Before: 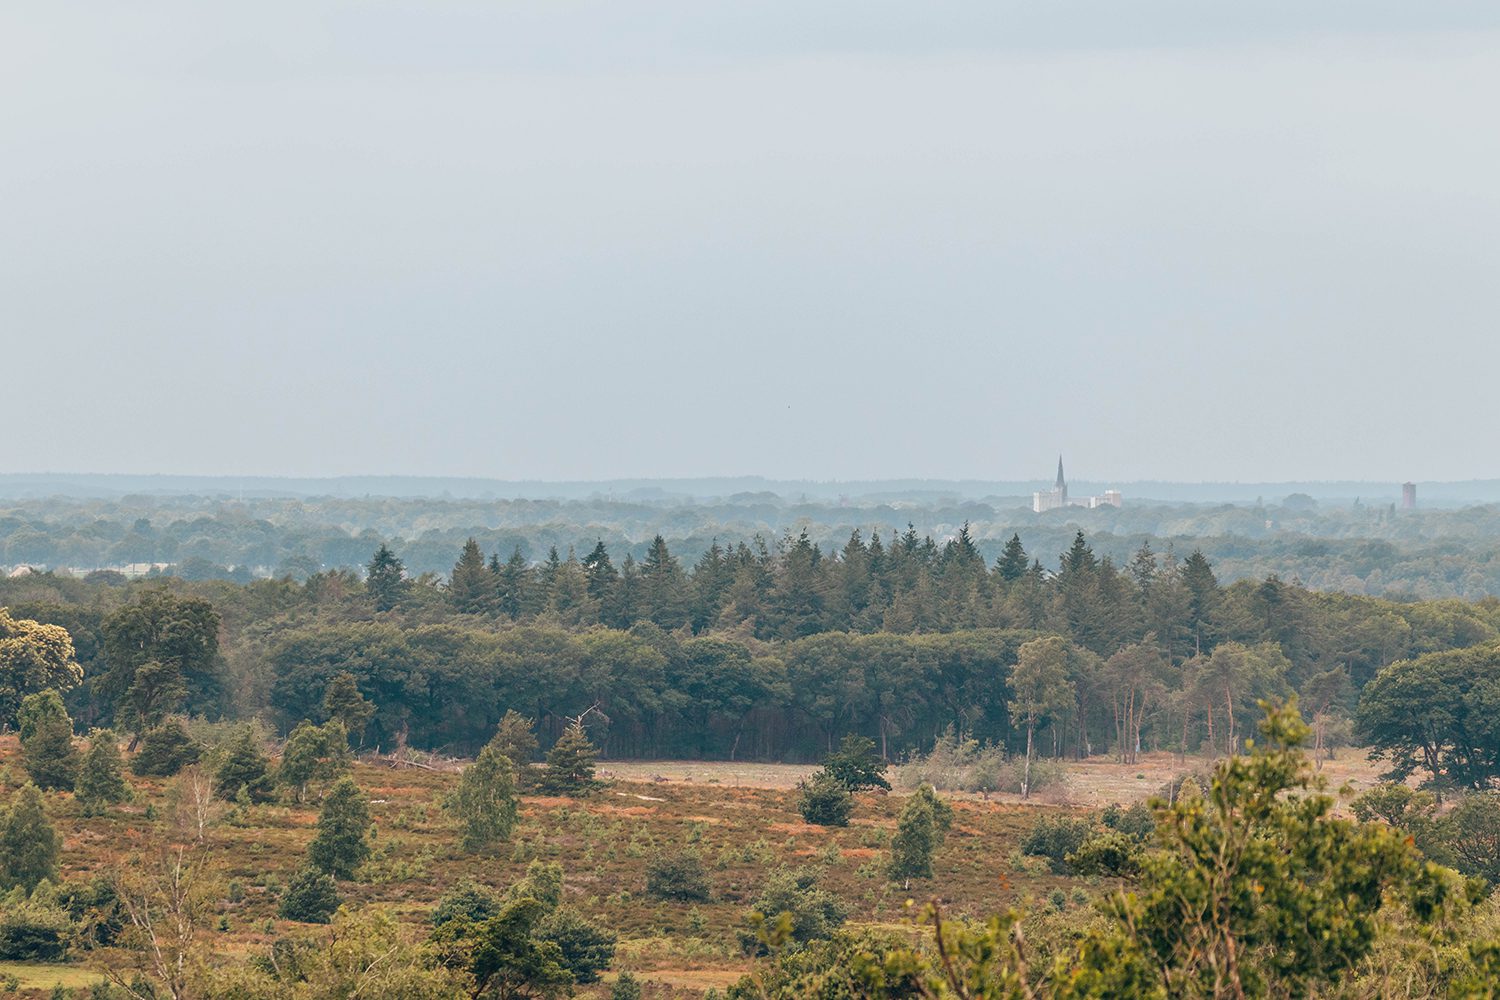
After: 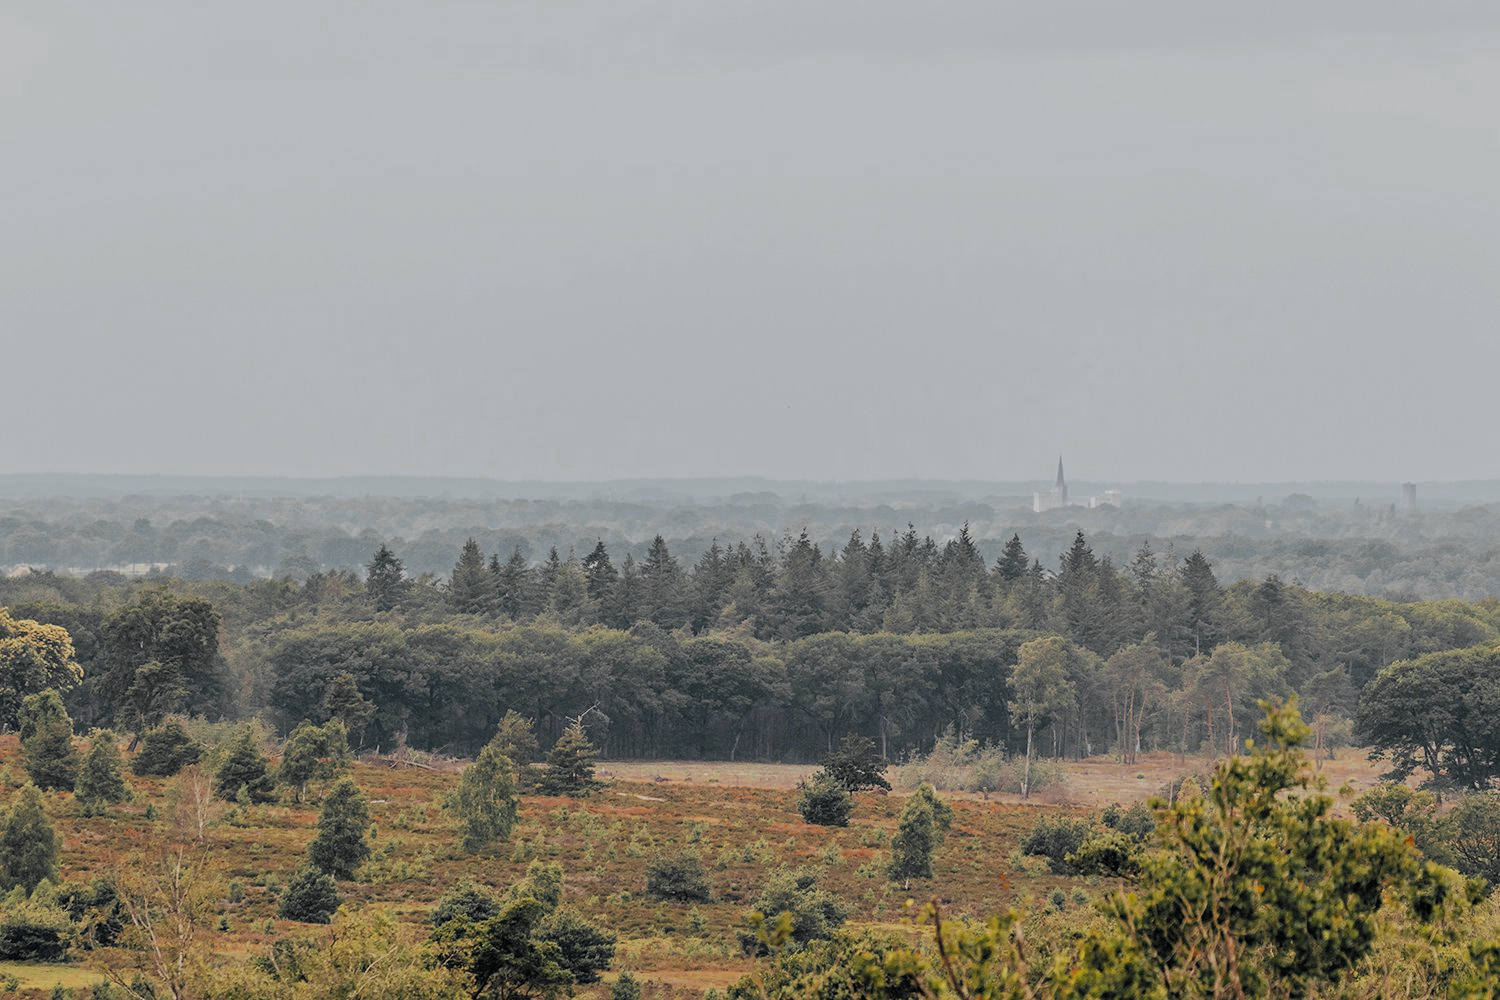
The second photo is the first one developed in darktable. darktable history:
color zones: curves: ch0 [(0.035, 0.242) (0.25, 0.5) (0.384, 0.214) (0.488, 0.255) (0.75, 0.5)]; ch1 [(0.063, 0.379) (0.25, 0.5) (0.354, 0.201) (0.489, 0.085) (0.729, 0.271)]; ch2 [(0.25, 0.5) (0.38, 0.517) (0.442, 0.51) (0.735, 0.456)]
filmic rgb: black relative exposure -7.09 EV, white relative exposure 5.34 EV, hardness 3.02, color science v6 (2022), iterations of high-quality reconstruction 0
